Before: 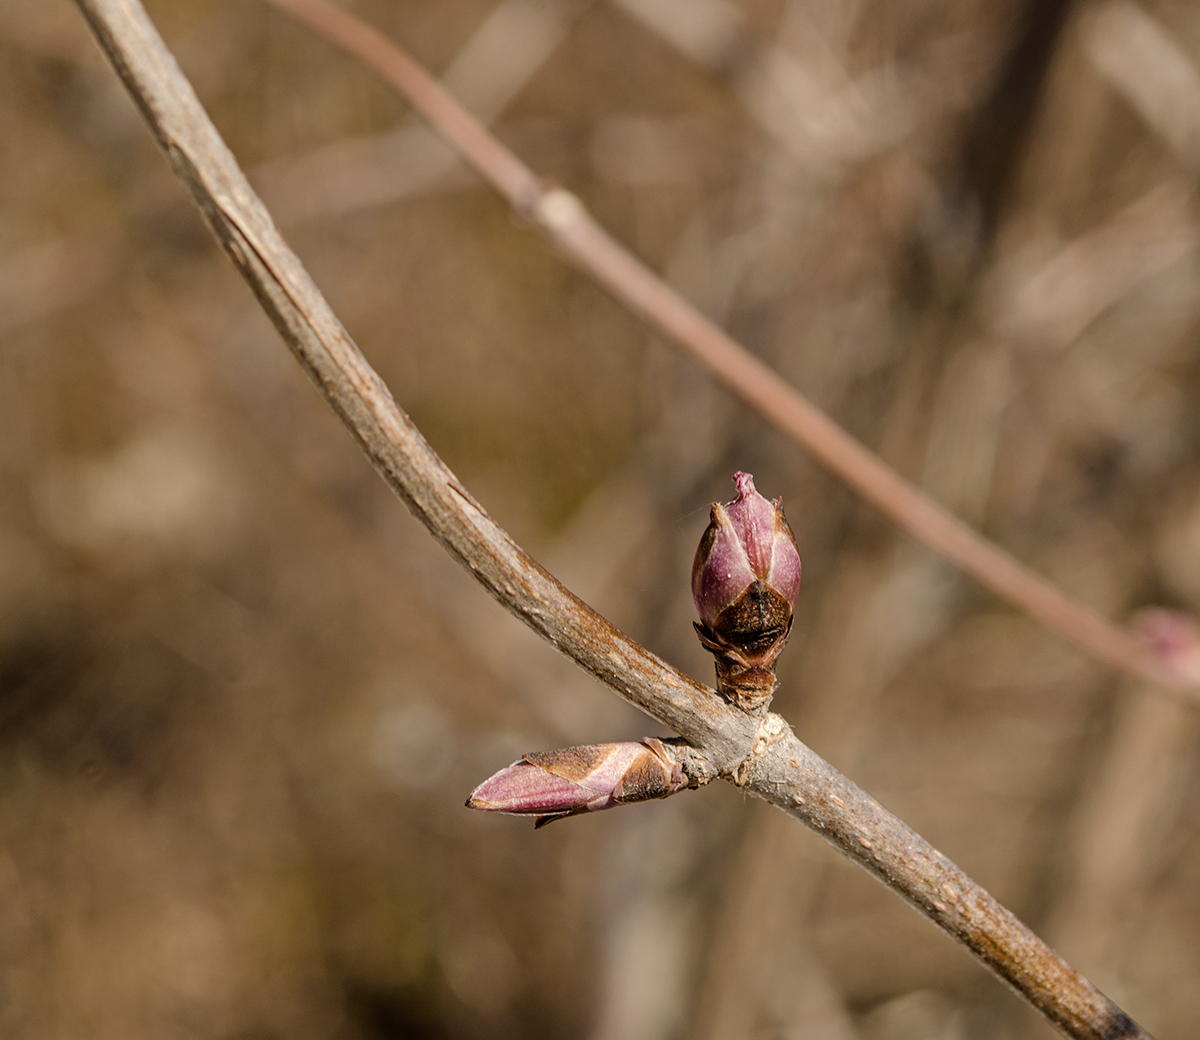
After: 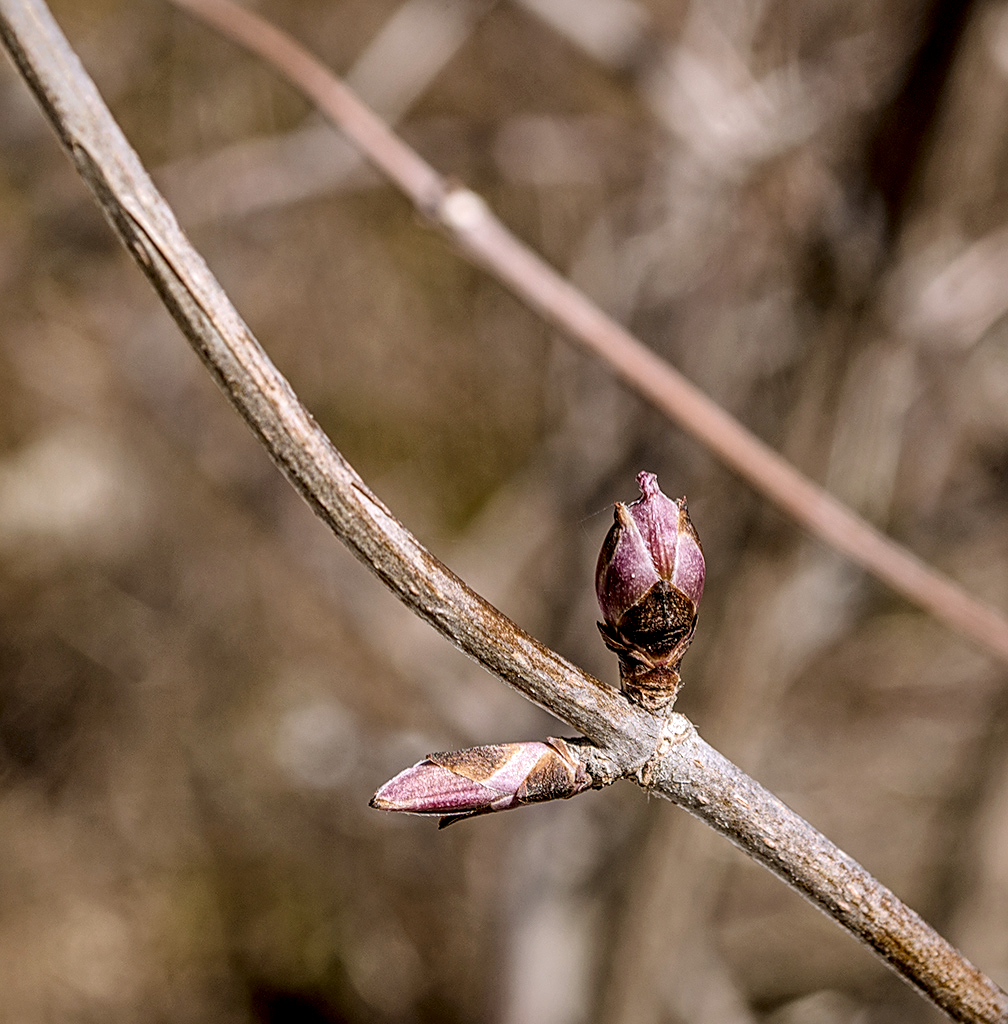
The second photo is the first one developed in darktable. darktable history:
sharpen: amount 0.575
shadows and highlights: shadows 25, highlights -70
tone equalizer: on, module defaults
crop: left 8.026%, right 7.374%
white balance: red 0.967, blue 1.119, emerald 0.756
local contrast: highlights 79%, shadows 56%, detail 175%, midtone range 0.428
